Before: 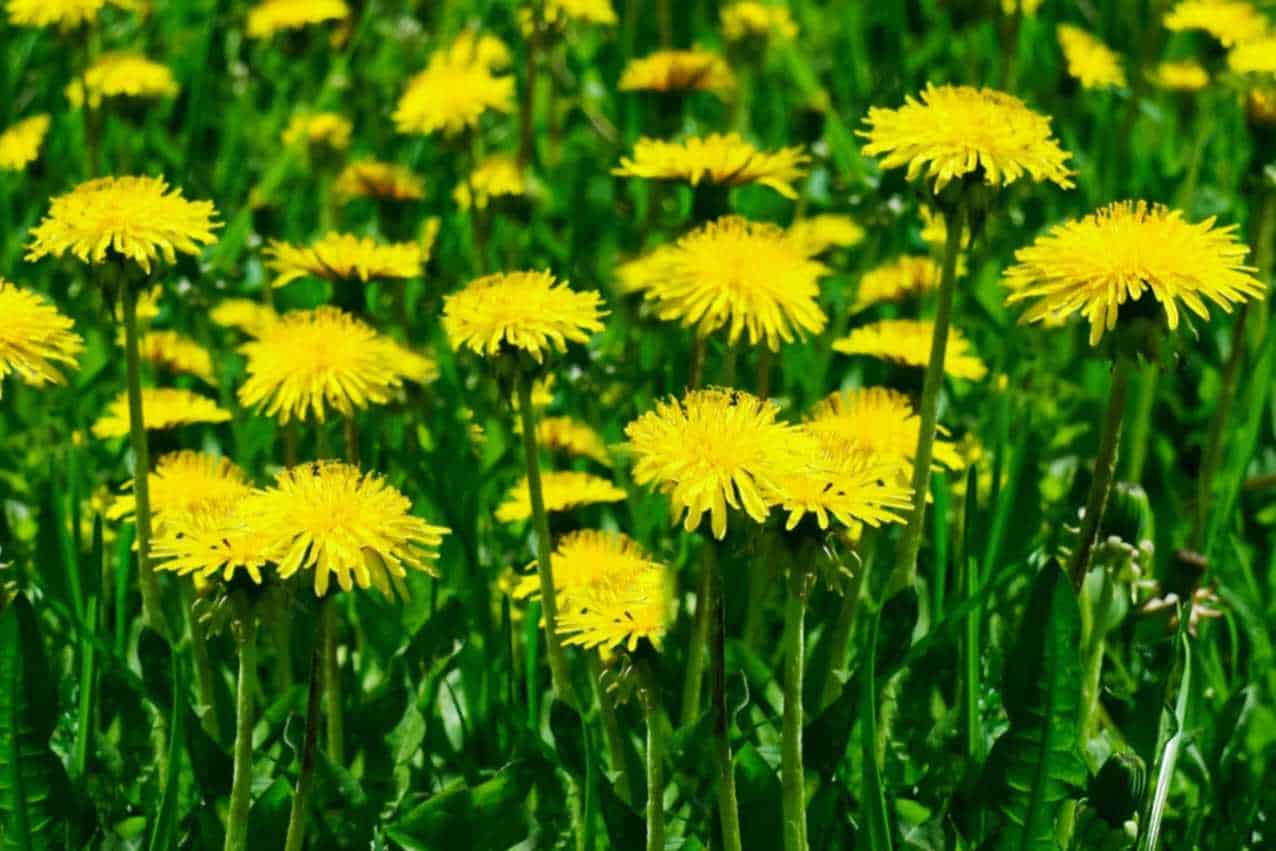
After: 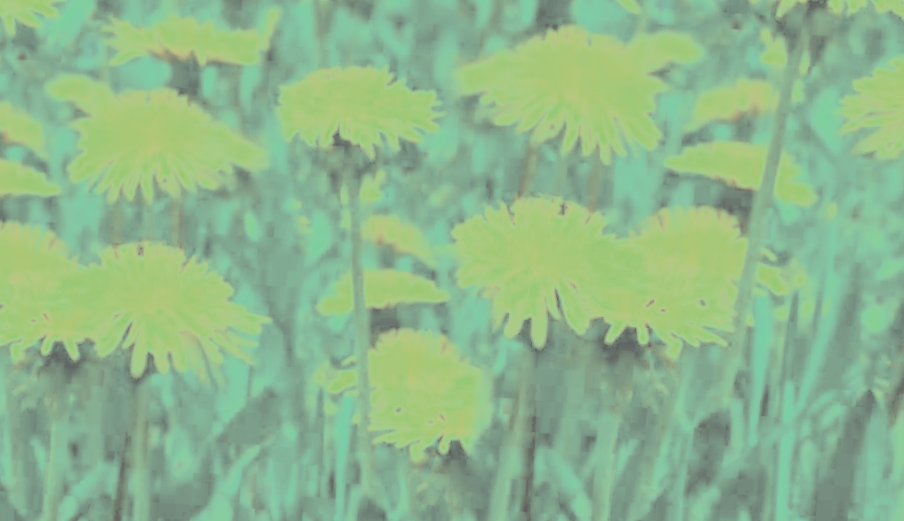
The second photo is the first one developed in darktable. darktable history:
crop and rotate: angle -3.99°, left 9.911%, top 20.46%, right 12.005%, bottom 12.049%
color zones: curves: ch0 [(0.25, 0.667) (0.758, 0.368)]; ch1 [(0.215, 0.245) (0.761, 0.373)]; ch2 [(0.247, 0.554) (0.761, 0.436)], mix 41.48%
contrast brightness saturation: contrast -0.973, brightness -0.165, saturation 0.745
